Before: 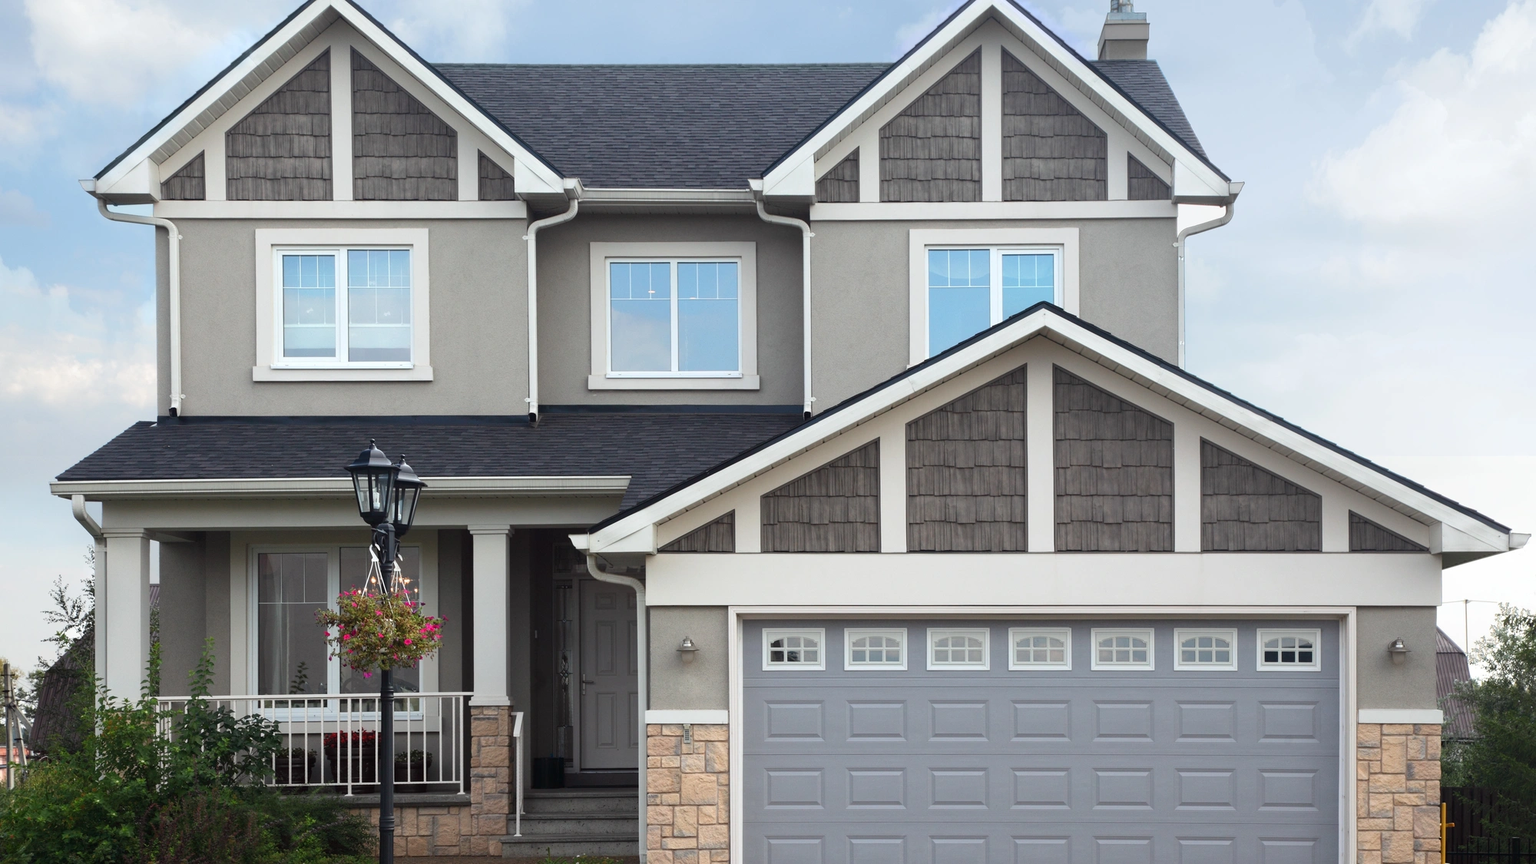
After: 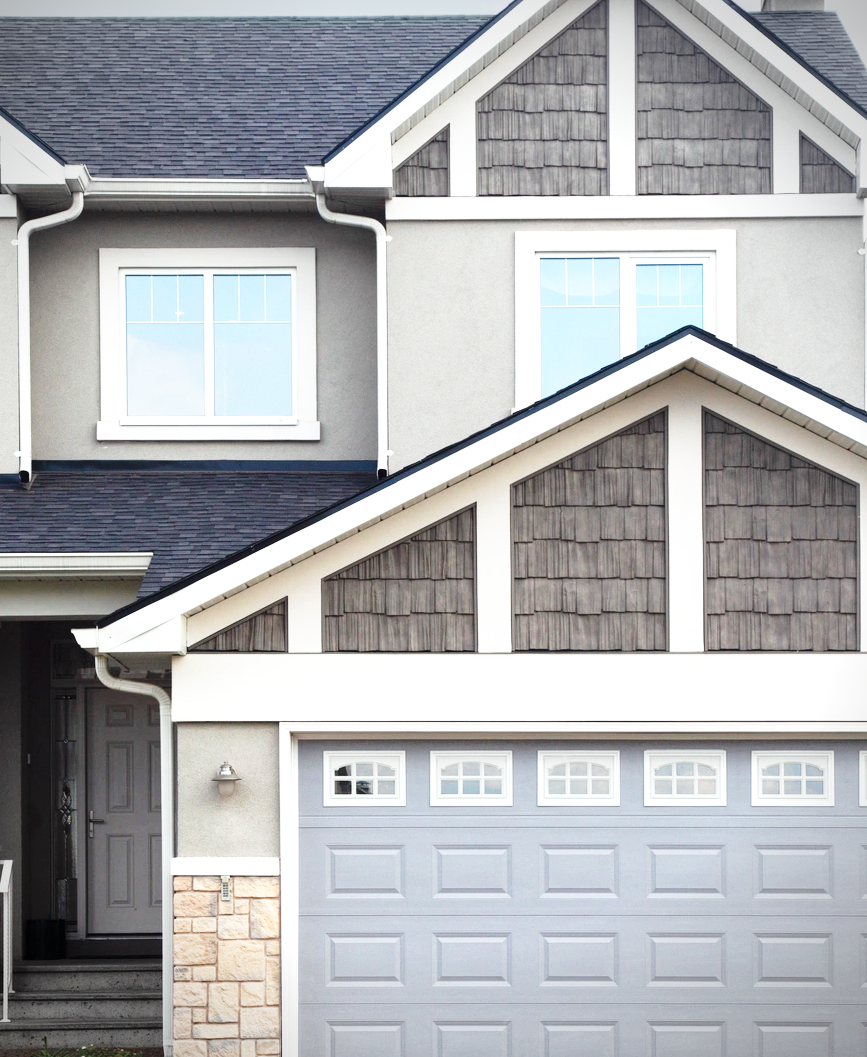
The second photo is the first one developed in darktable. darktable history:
local contrast: highlights 100%, shadows 100%, detail 120%, midtone range 0.2
vignetting: unbound false
crop: left 33.452%, top 6.025%, right 23.155%
base curve: curves: ch0 [(0, 0) (0.026, 0.03) (0.109, 0.232) (0.351, 0.748) (0.669, 0.968) (1, 1)], preserve colors none
